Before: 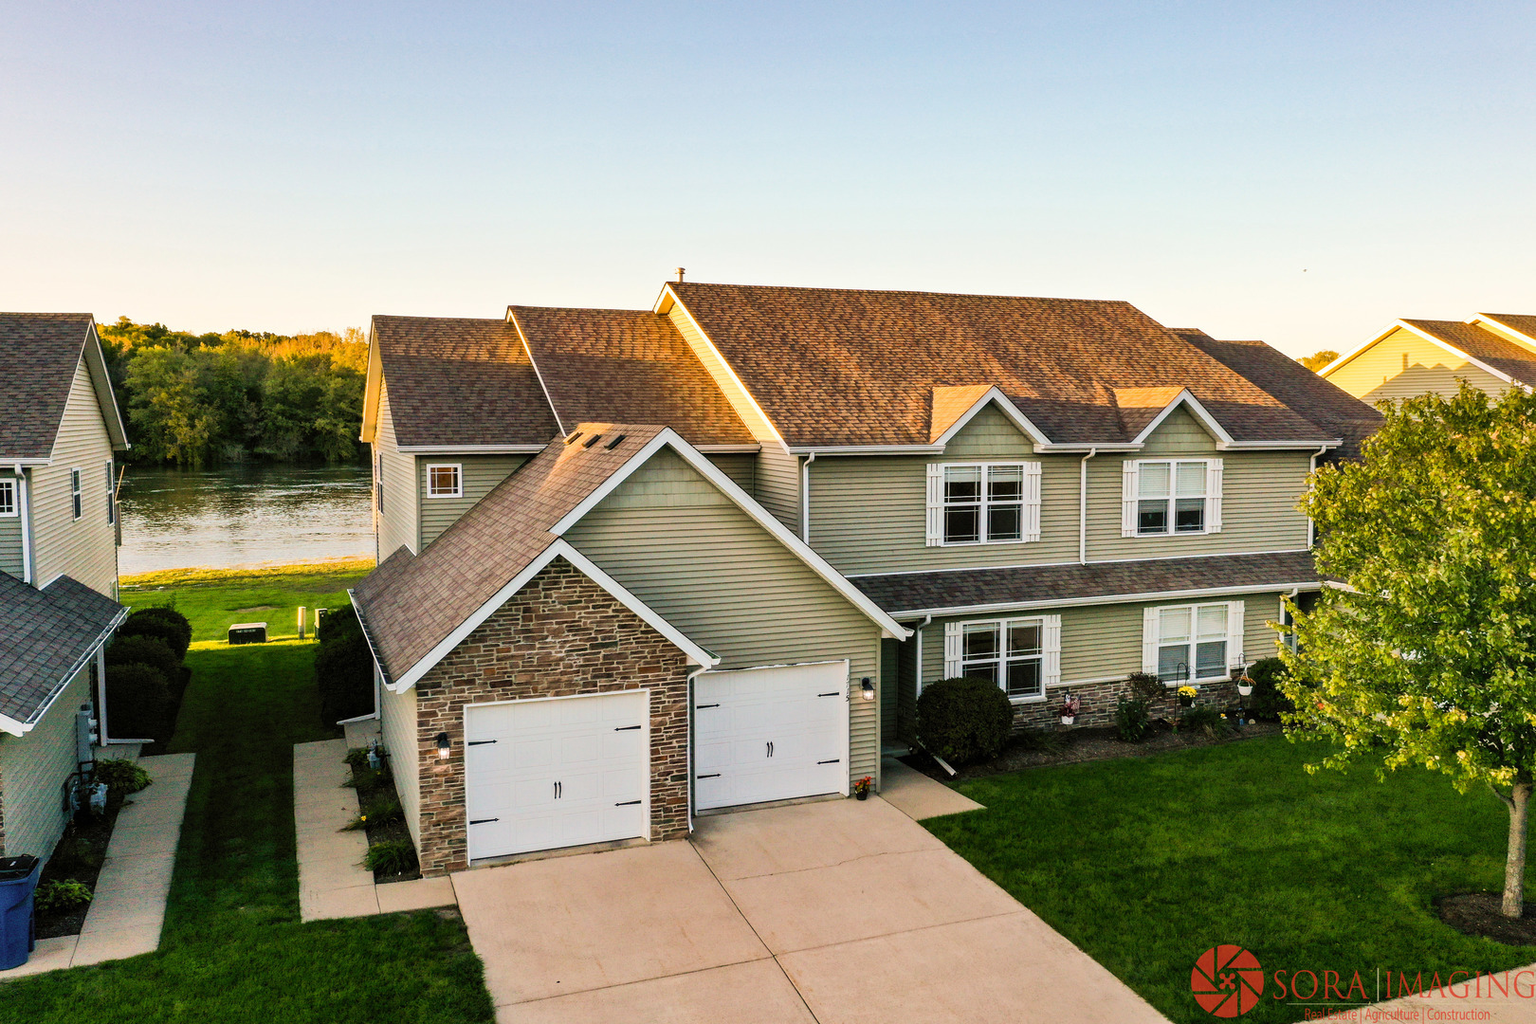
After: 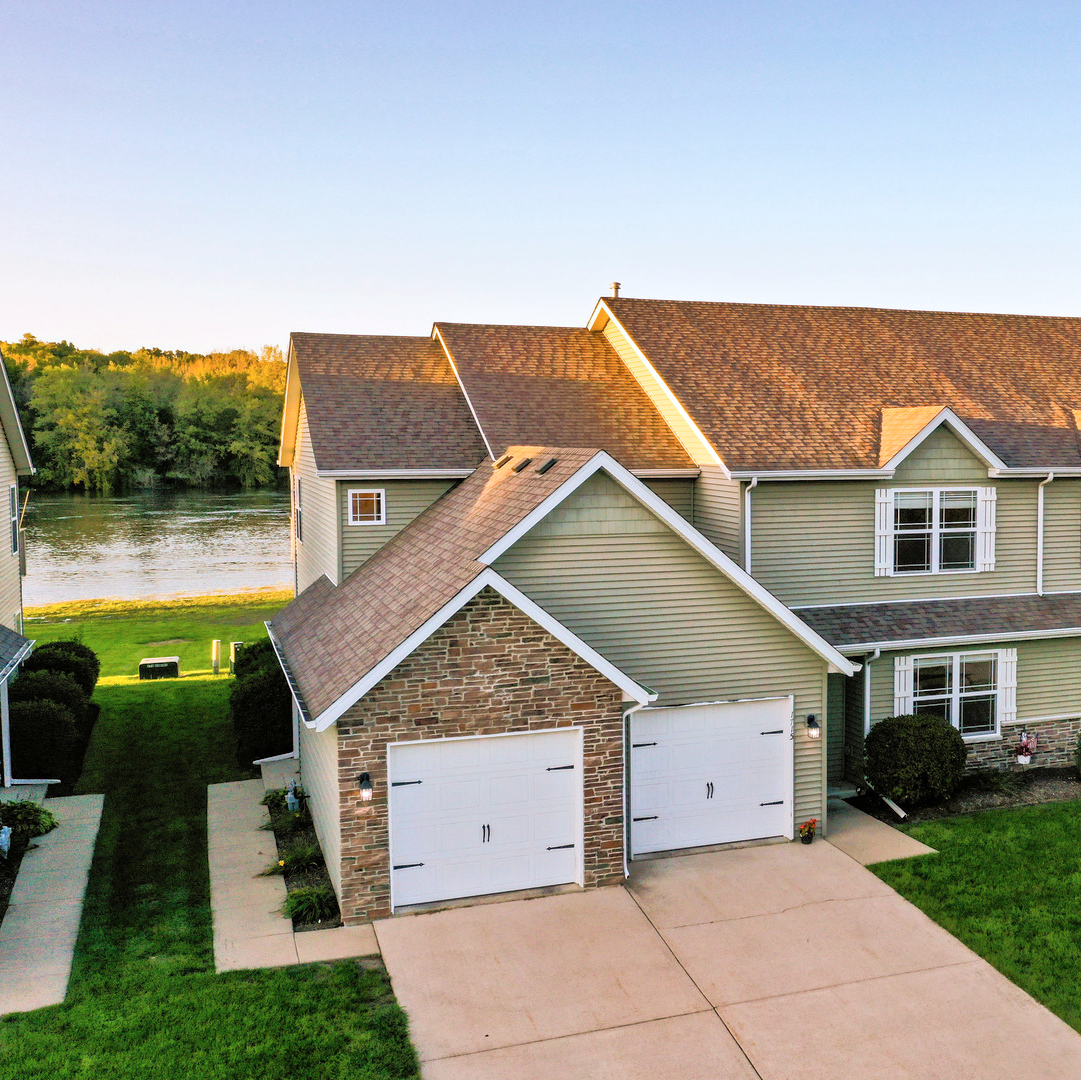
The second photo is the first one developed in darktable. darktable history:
crop and rotate: left 6.346%, right 26.902%
color calibration: illuminant as shot in camera, x 0.358, y 0.373, temperature 4628.91 K
tone equalizer: -7 EV 0.159 EV, -6 EV 0.63 EV, -5 EV 1.11 EV, -4 EV 1.35 EV, -3 EV 1.17 EV, -2 EV 0.6 EV, -1 EV 0.153 EV
